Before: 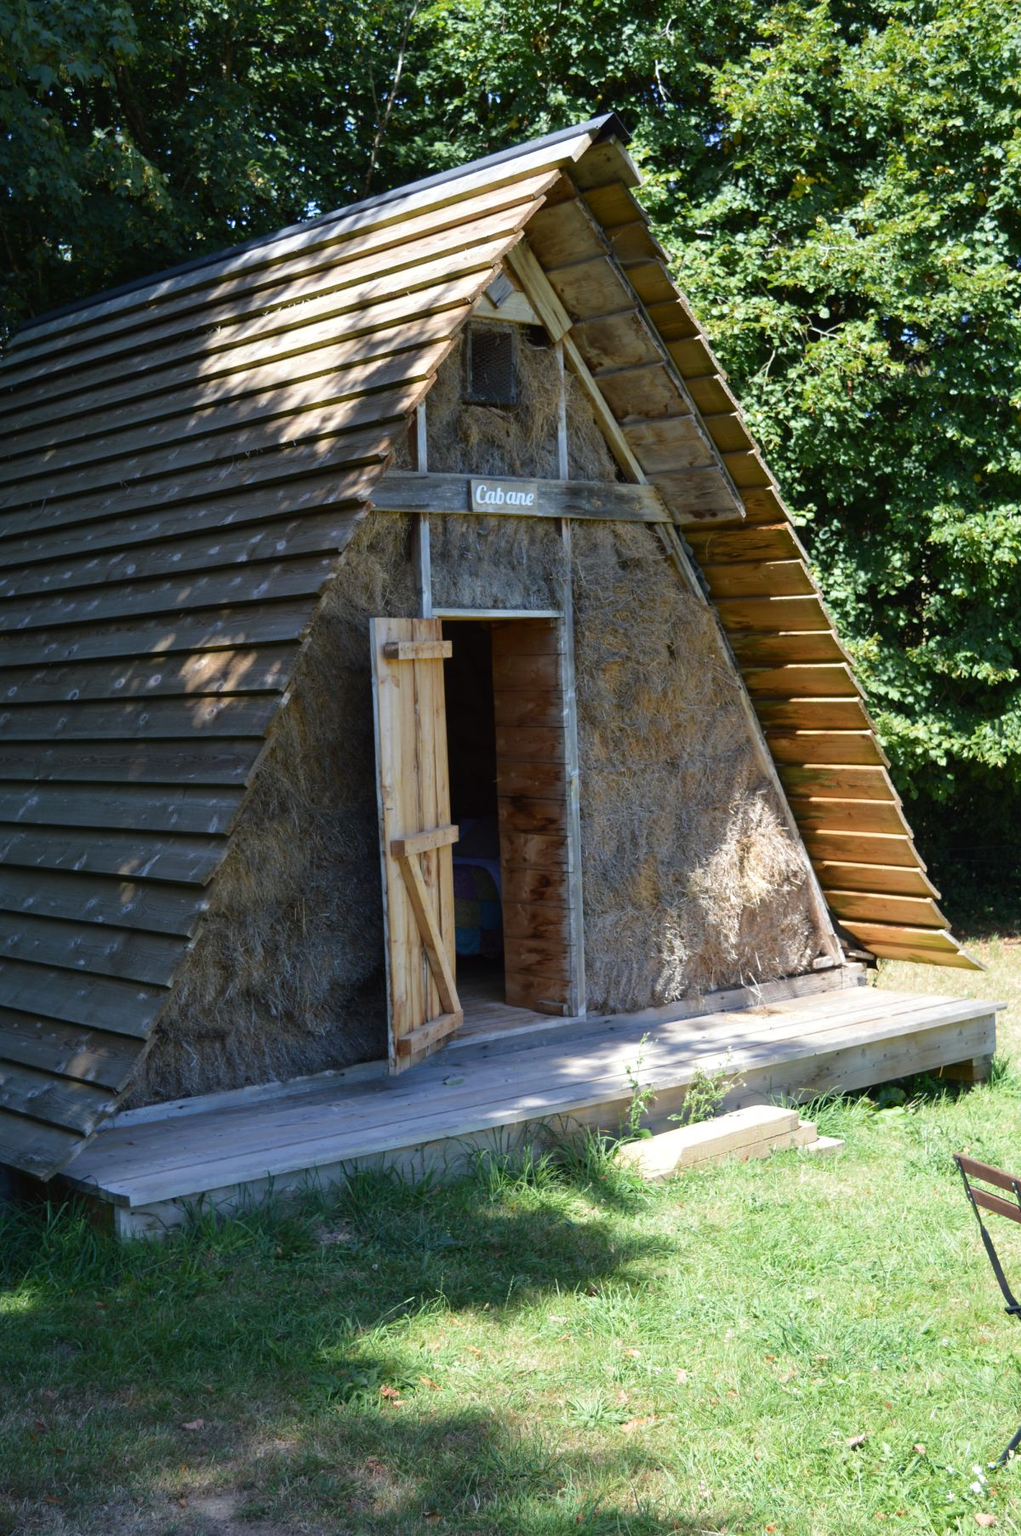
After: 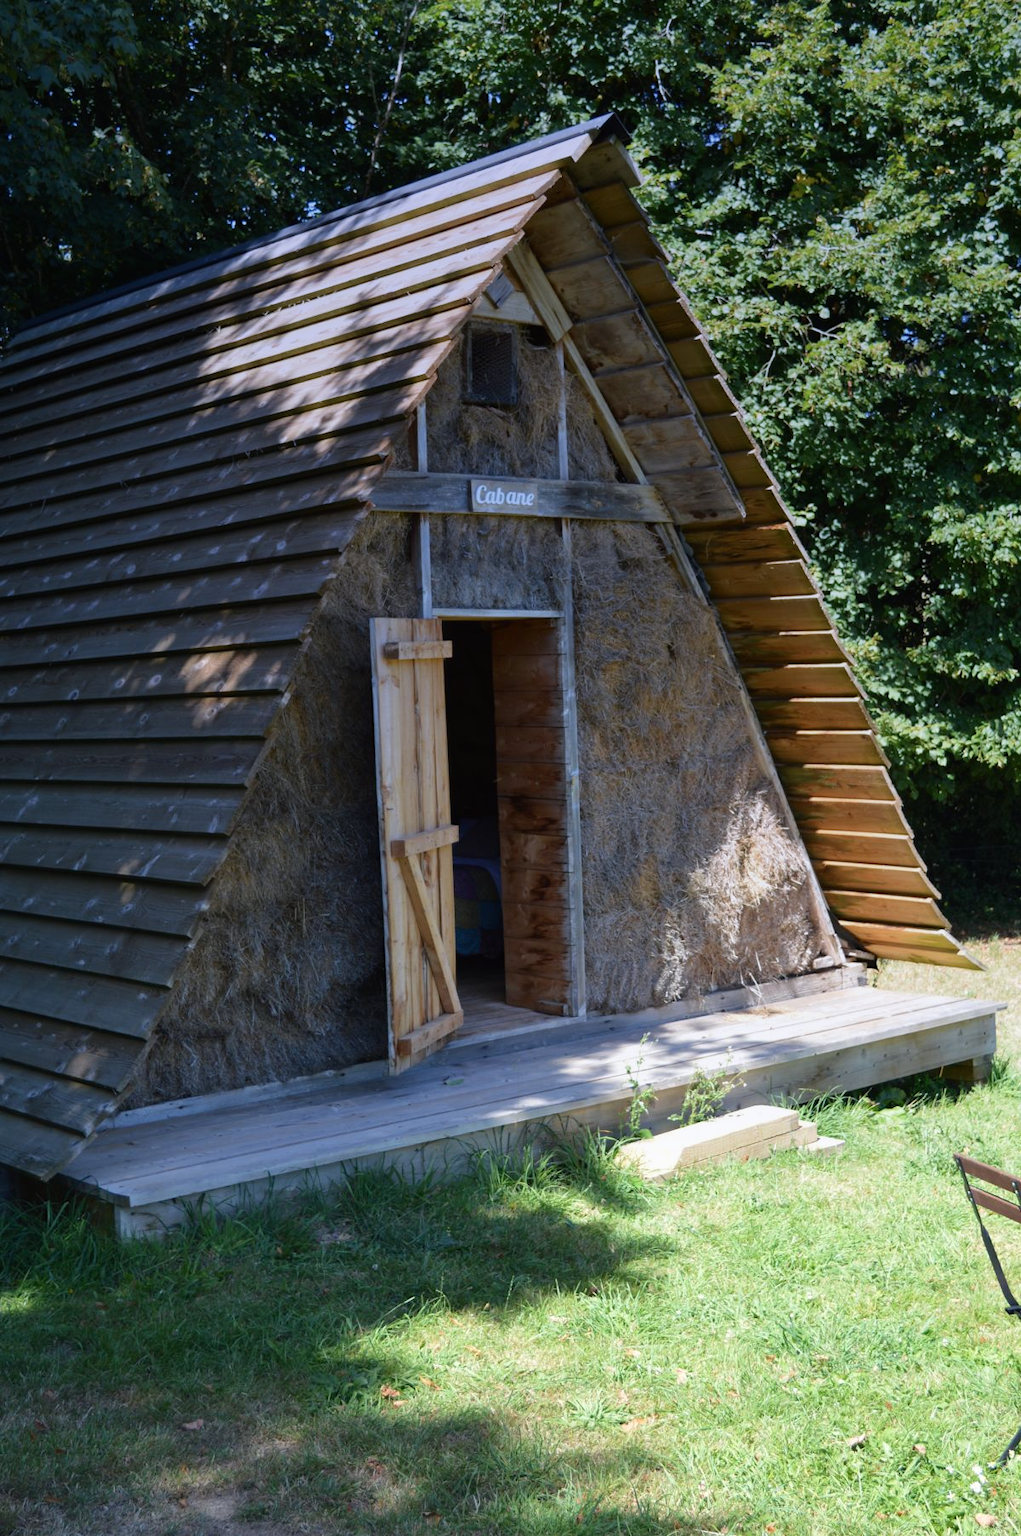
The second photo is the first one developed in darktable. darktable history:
graduated density: hue 238.83°, saturation 50%
color calibration: illuminant same as pipeline (D50), x 0.346, y 0.359, temperature 5002.42 K
